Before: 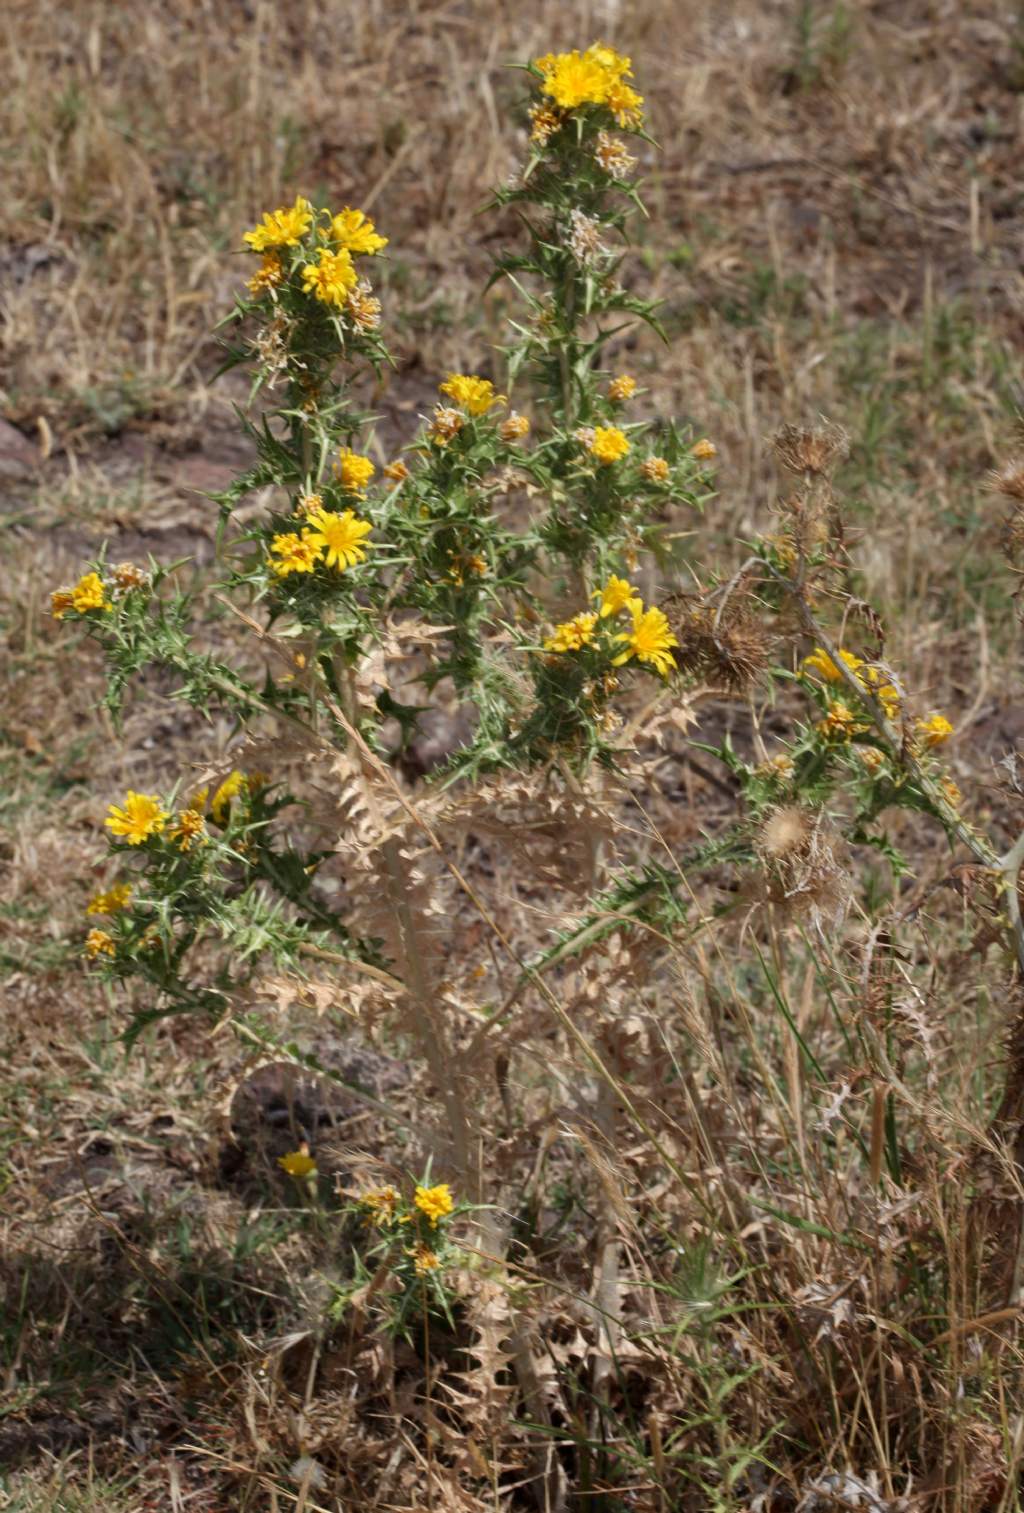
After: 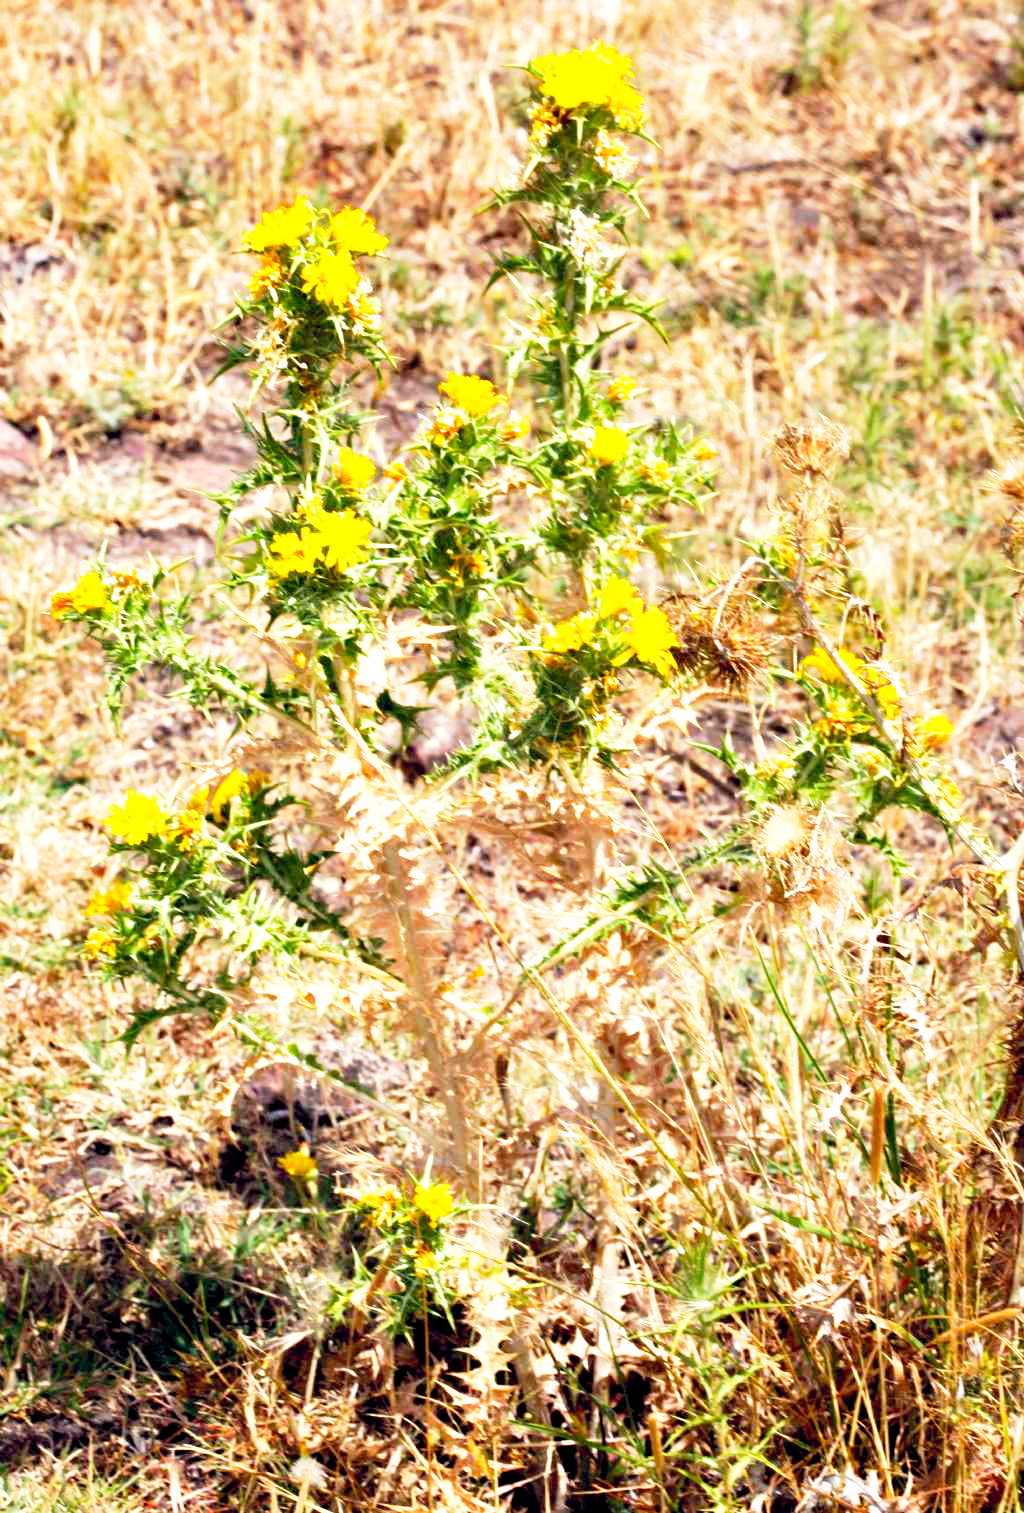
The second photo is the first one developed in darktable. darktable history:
exposure: black level correction 0.009, exposure 1.437 EV, compensate highlight preservation false
color balance rgb: global offset › chroma 0.148%, global offset › hue 254.3°, perceptual saturation grading › global saturation 30.183%, global vibrance 9.184%
base curve: curves: ch0 [(0, 0) (0.005, 0.002) (0.193, 0.295) (0.399, 0.664) (0.75, 0.928) (1, 1)], preserve colors none
